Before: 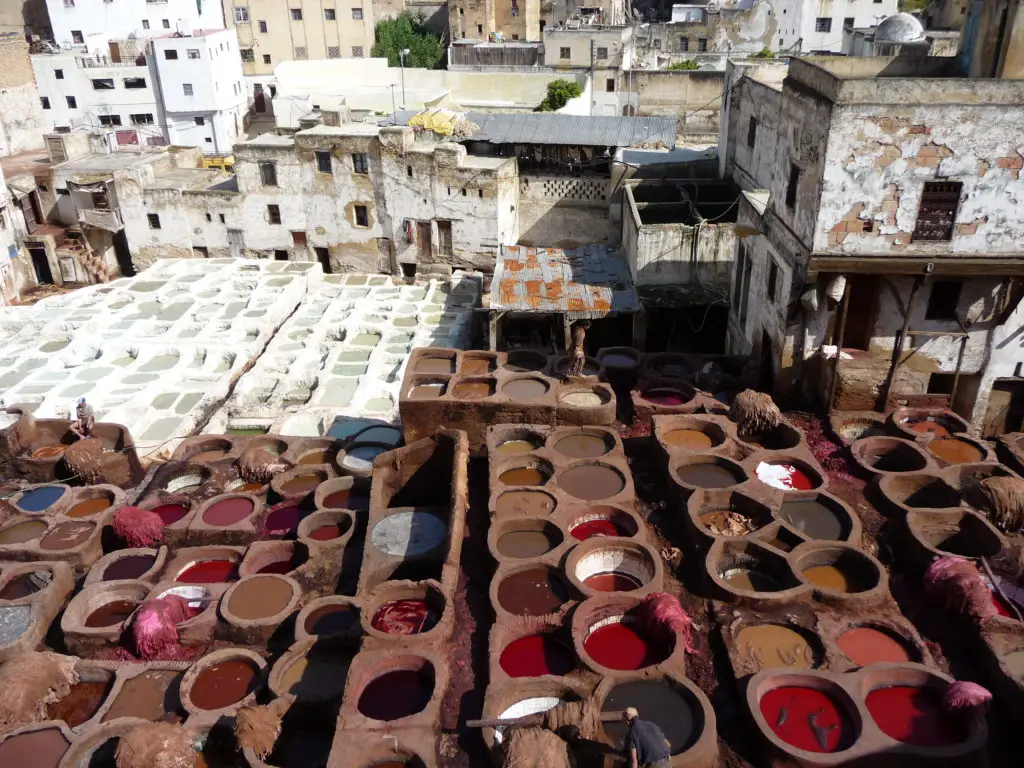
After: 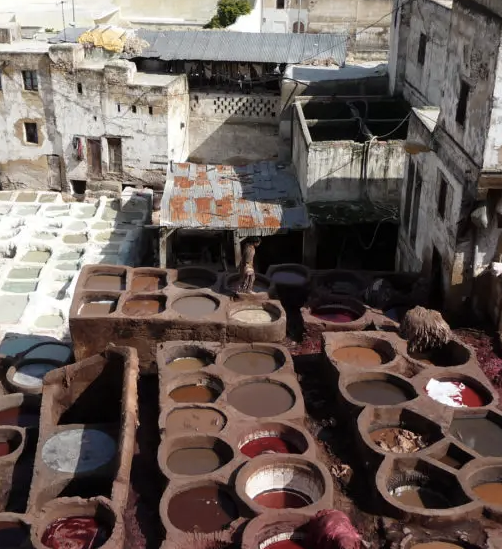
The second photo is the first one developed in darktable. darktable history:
crop: left 32.306%, top 10.922%, right 18.639%, bottom 17.554%
color correction: highlights b* 0.045, saturation 0.825
color zones: curves: ch1 [(0, 0.469) (0.072, 0.457) (0.243, 0.494) (0.429, 0.5) (0.571, 0.5) (0.714, 0.5) (0.857, 0.5) (1, 0.469)]; ch2 [(0, 0.499) (0.143, 0.467) (0.242, 0.436) (0.429, 0.493) (0.571, 0.5) (0.714, 0.5) (0.857, 0.5) (1, 0.499)]
